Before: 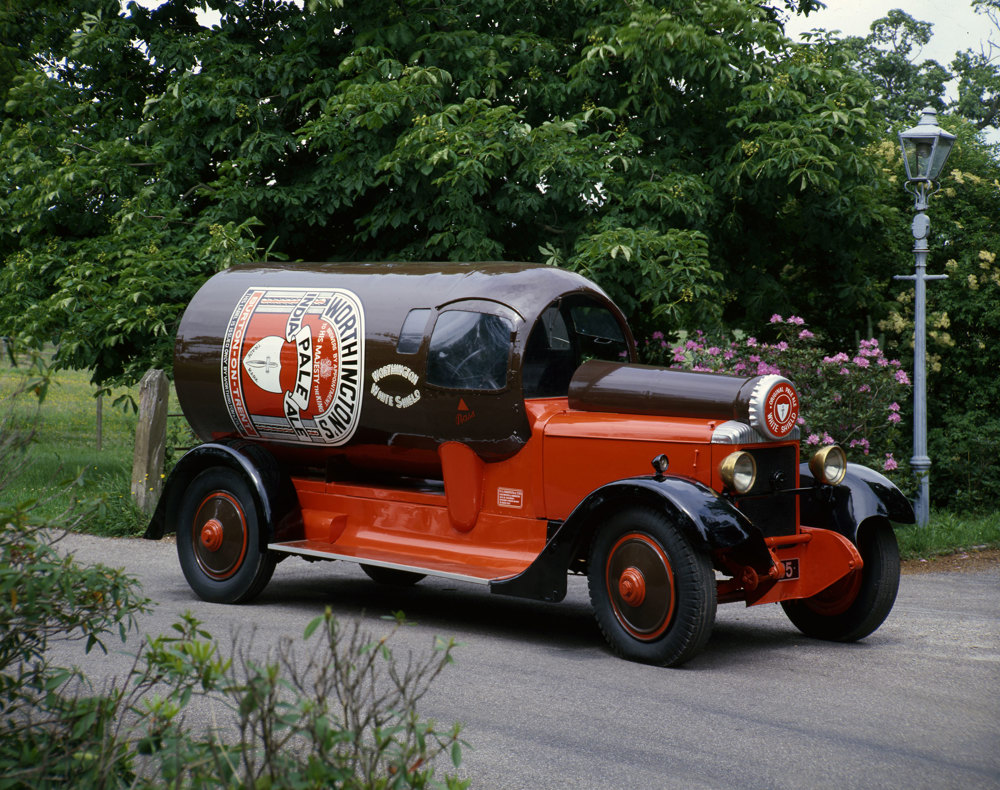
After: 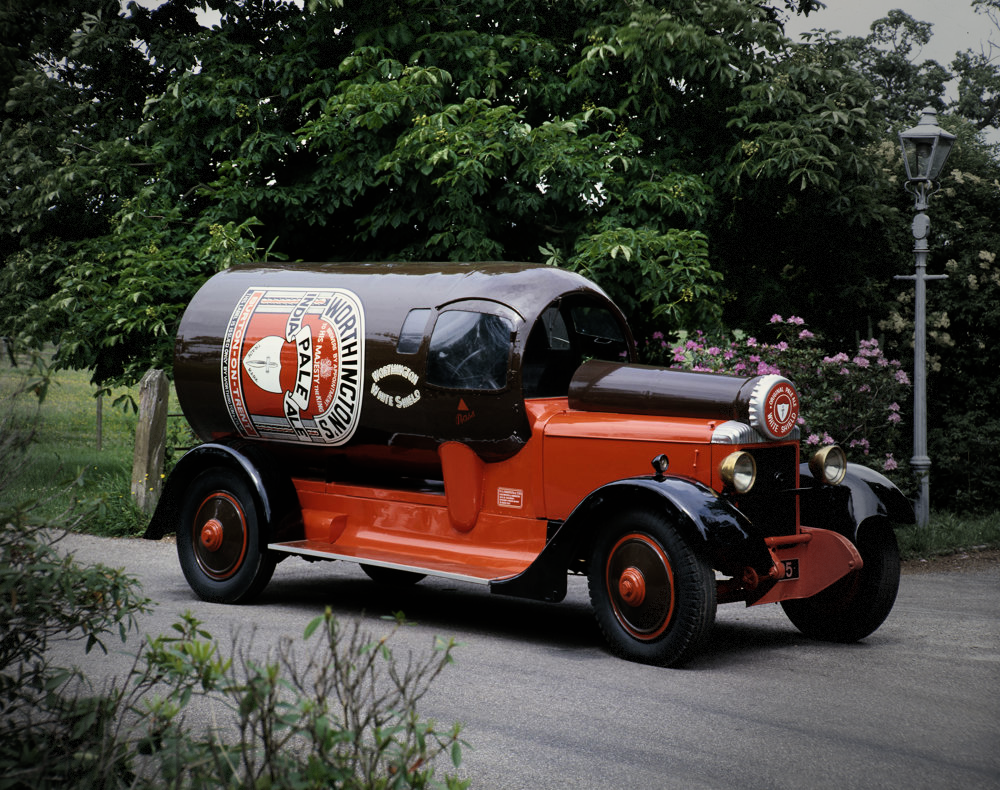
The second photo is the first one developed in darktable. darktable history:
exposure: black level correction -0.003, exposure 0.039 EV, compensate highlight preservation false
filmic rgb: middle gray luminance 21.62%, black relative exposure -14.1 EV, white relative exposure 2.95 EV, threshold 3.02 EV, target black luminance 0%, hardness 8.89, latitude 59.82%, contrast 1.211, highlights saturation mix 6.36%, shadows ↔ highlights balance 42.27%, enable highlight reconstruction true
vignetting: fall-off start 64.13%, center (-0.122, -0.007), width/height ratio 0.875, dithering 8-bit output
